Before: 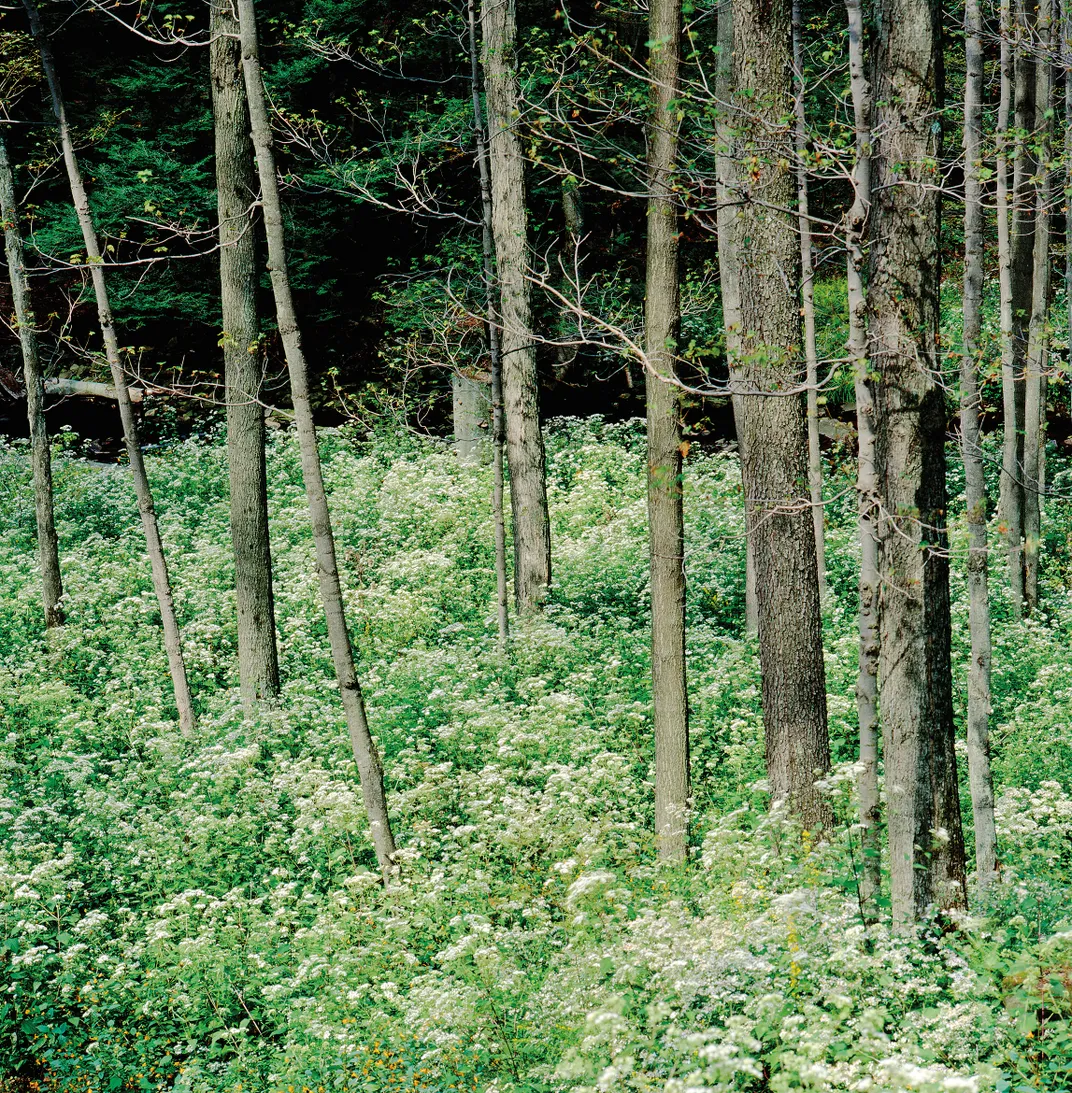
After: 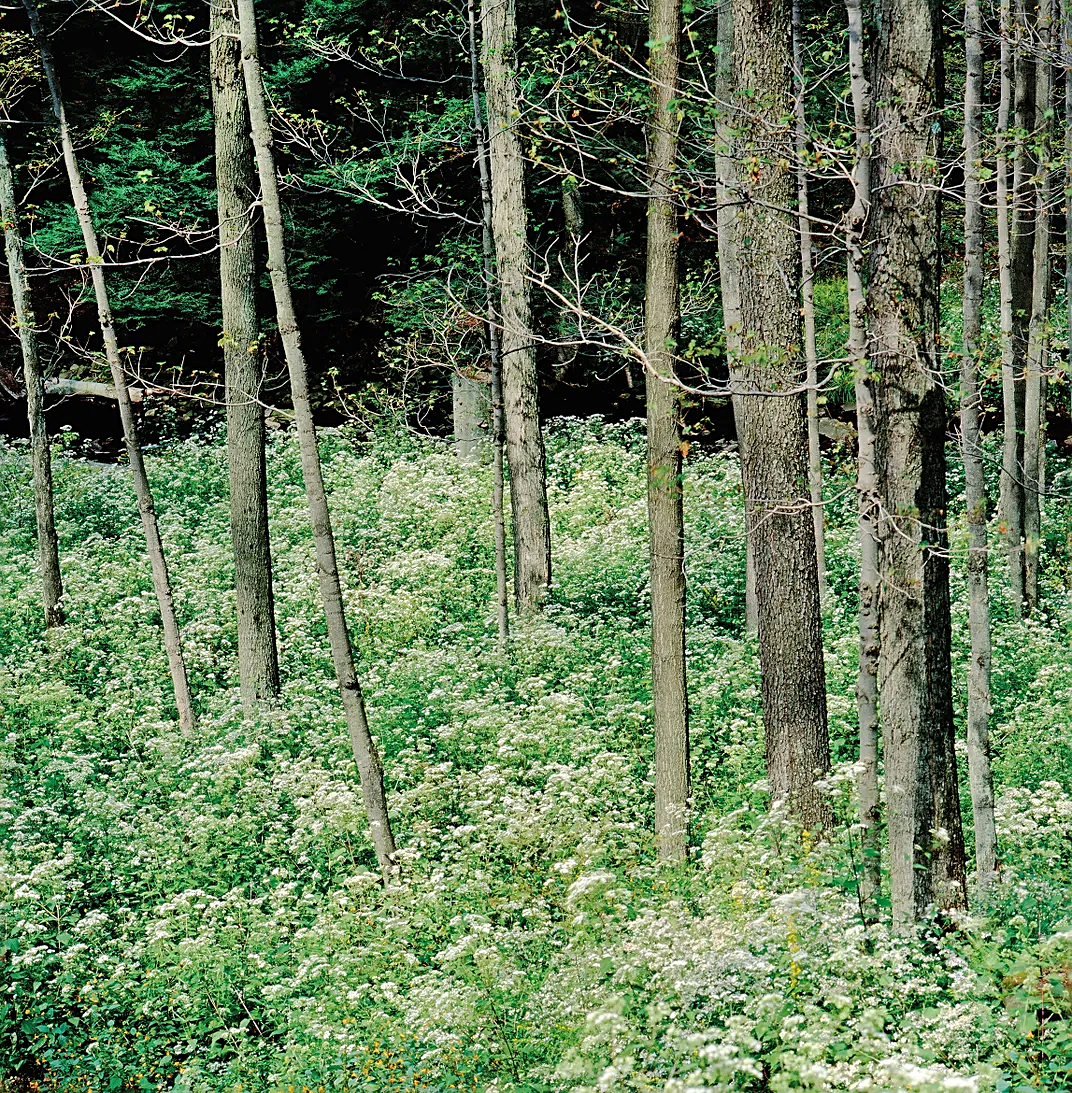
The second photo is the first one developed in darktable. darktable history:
shadows and highlights: radius 133.83, soften with gaussian
sharpen: on, module defaults
